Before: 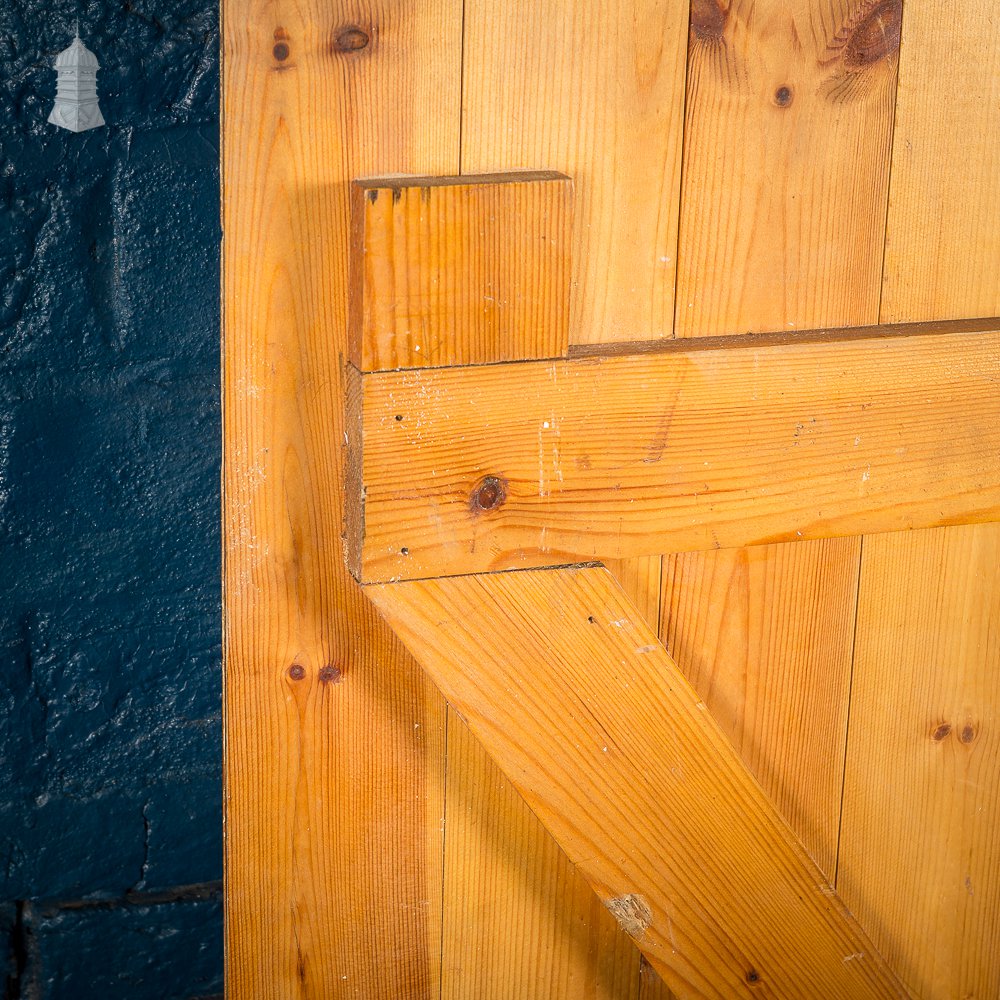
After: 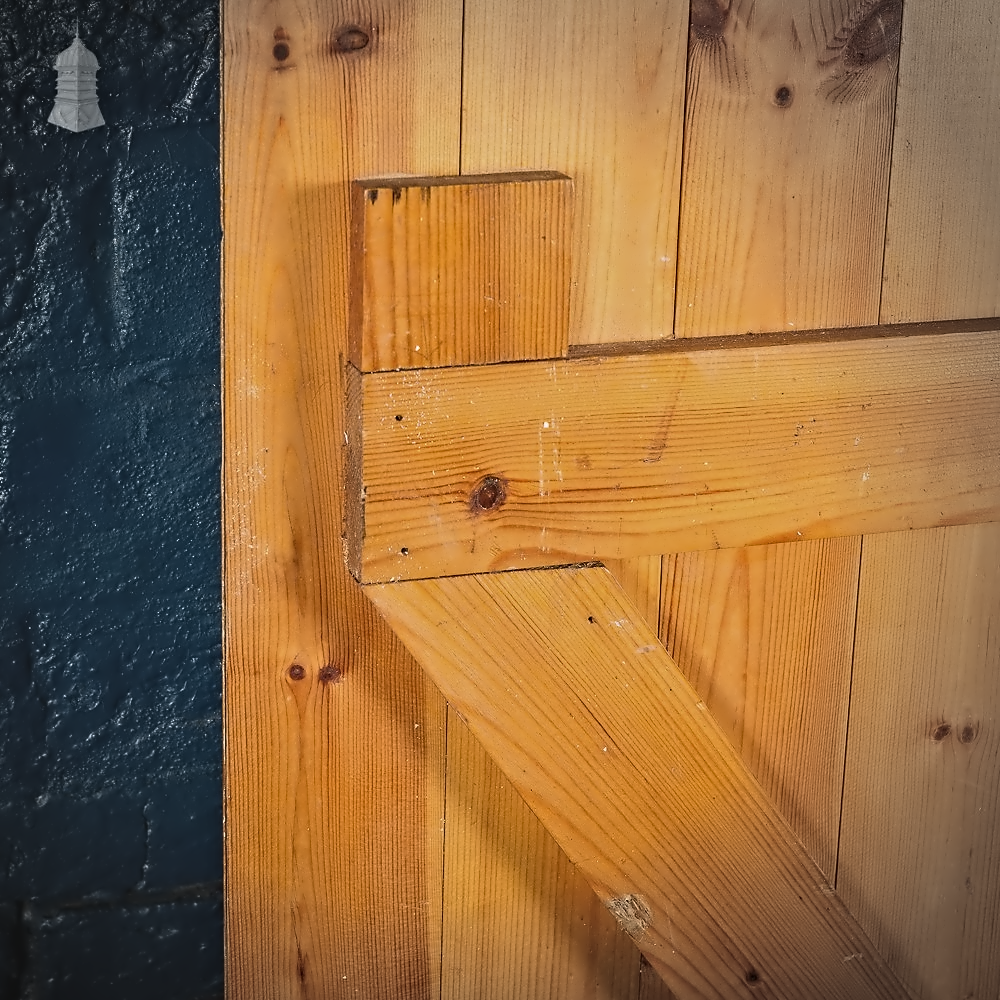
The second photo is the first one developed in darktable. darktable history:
exposure: black level correction -0.015, exposure -0.5 EV, compensate highlight preservation false
contrast equalizer: octaves 7, y [[0.5, 0.542, 0.583, 0.625, 0.667, 0.708], [0.5 ×6], [0.5 ×6], [0, 0.033, 0.067, 0.1, 0.133, 0.167], [0, 0.05, 0.1, 0.15, 0.2, 0.25]]
vignetting: center (-0.15, 0.013)
